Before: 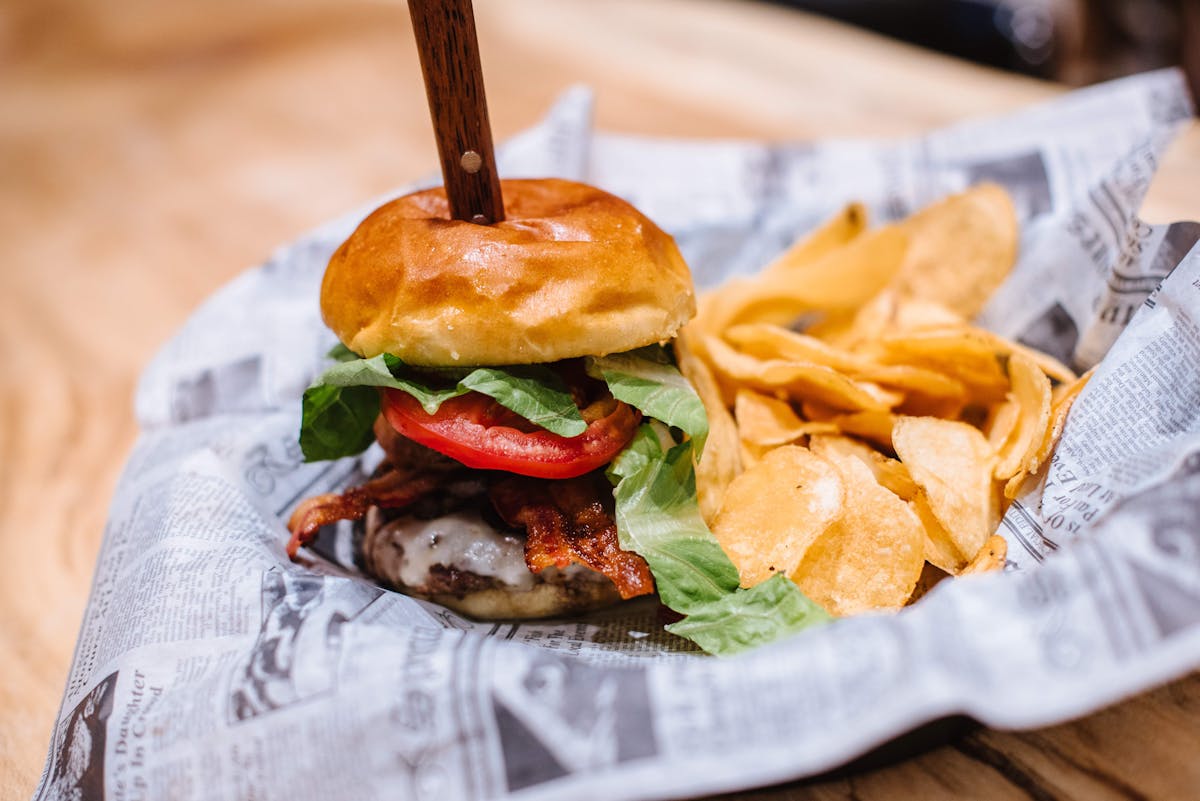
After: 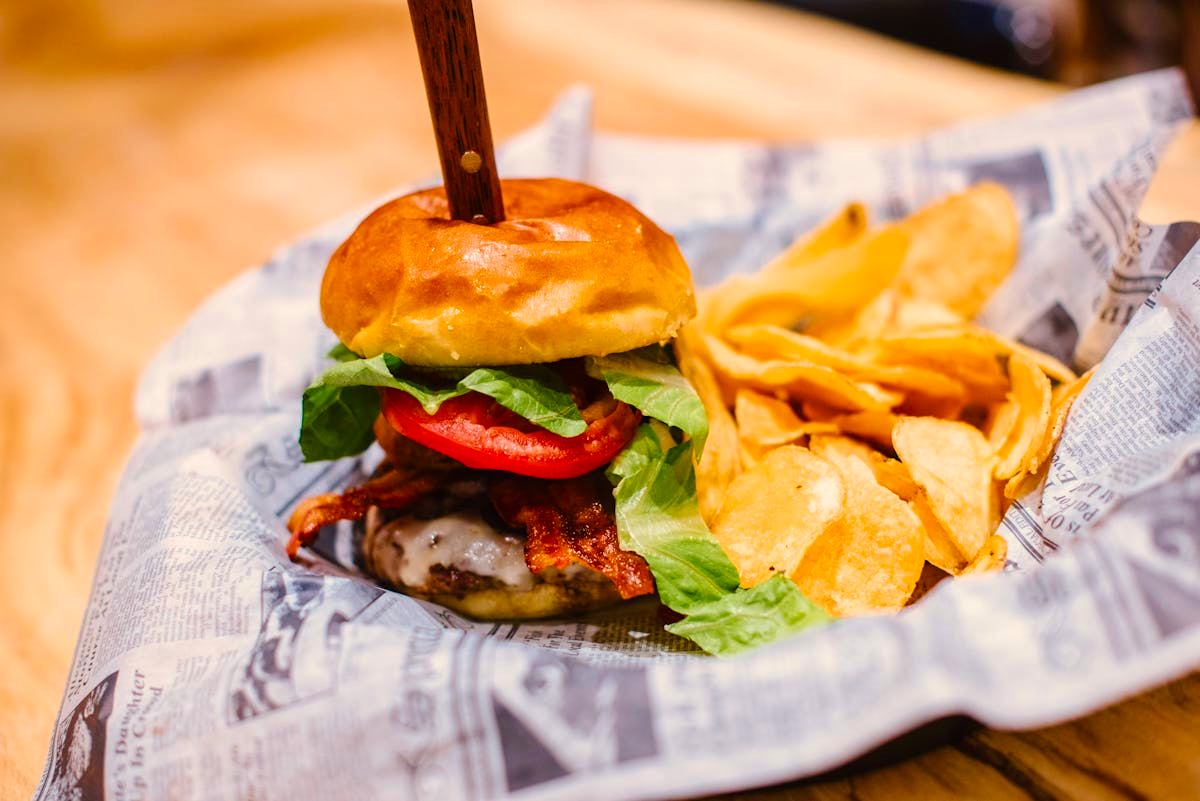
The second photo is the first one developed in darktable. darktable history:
velvia: strength 51%, mid-tones bias 0.51
white balance: red 1.045, blue 0.932
